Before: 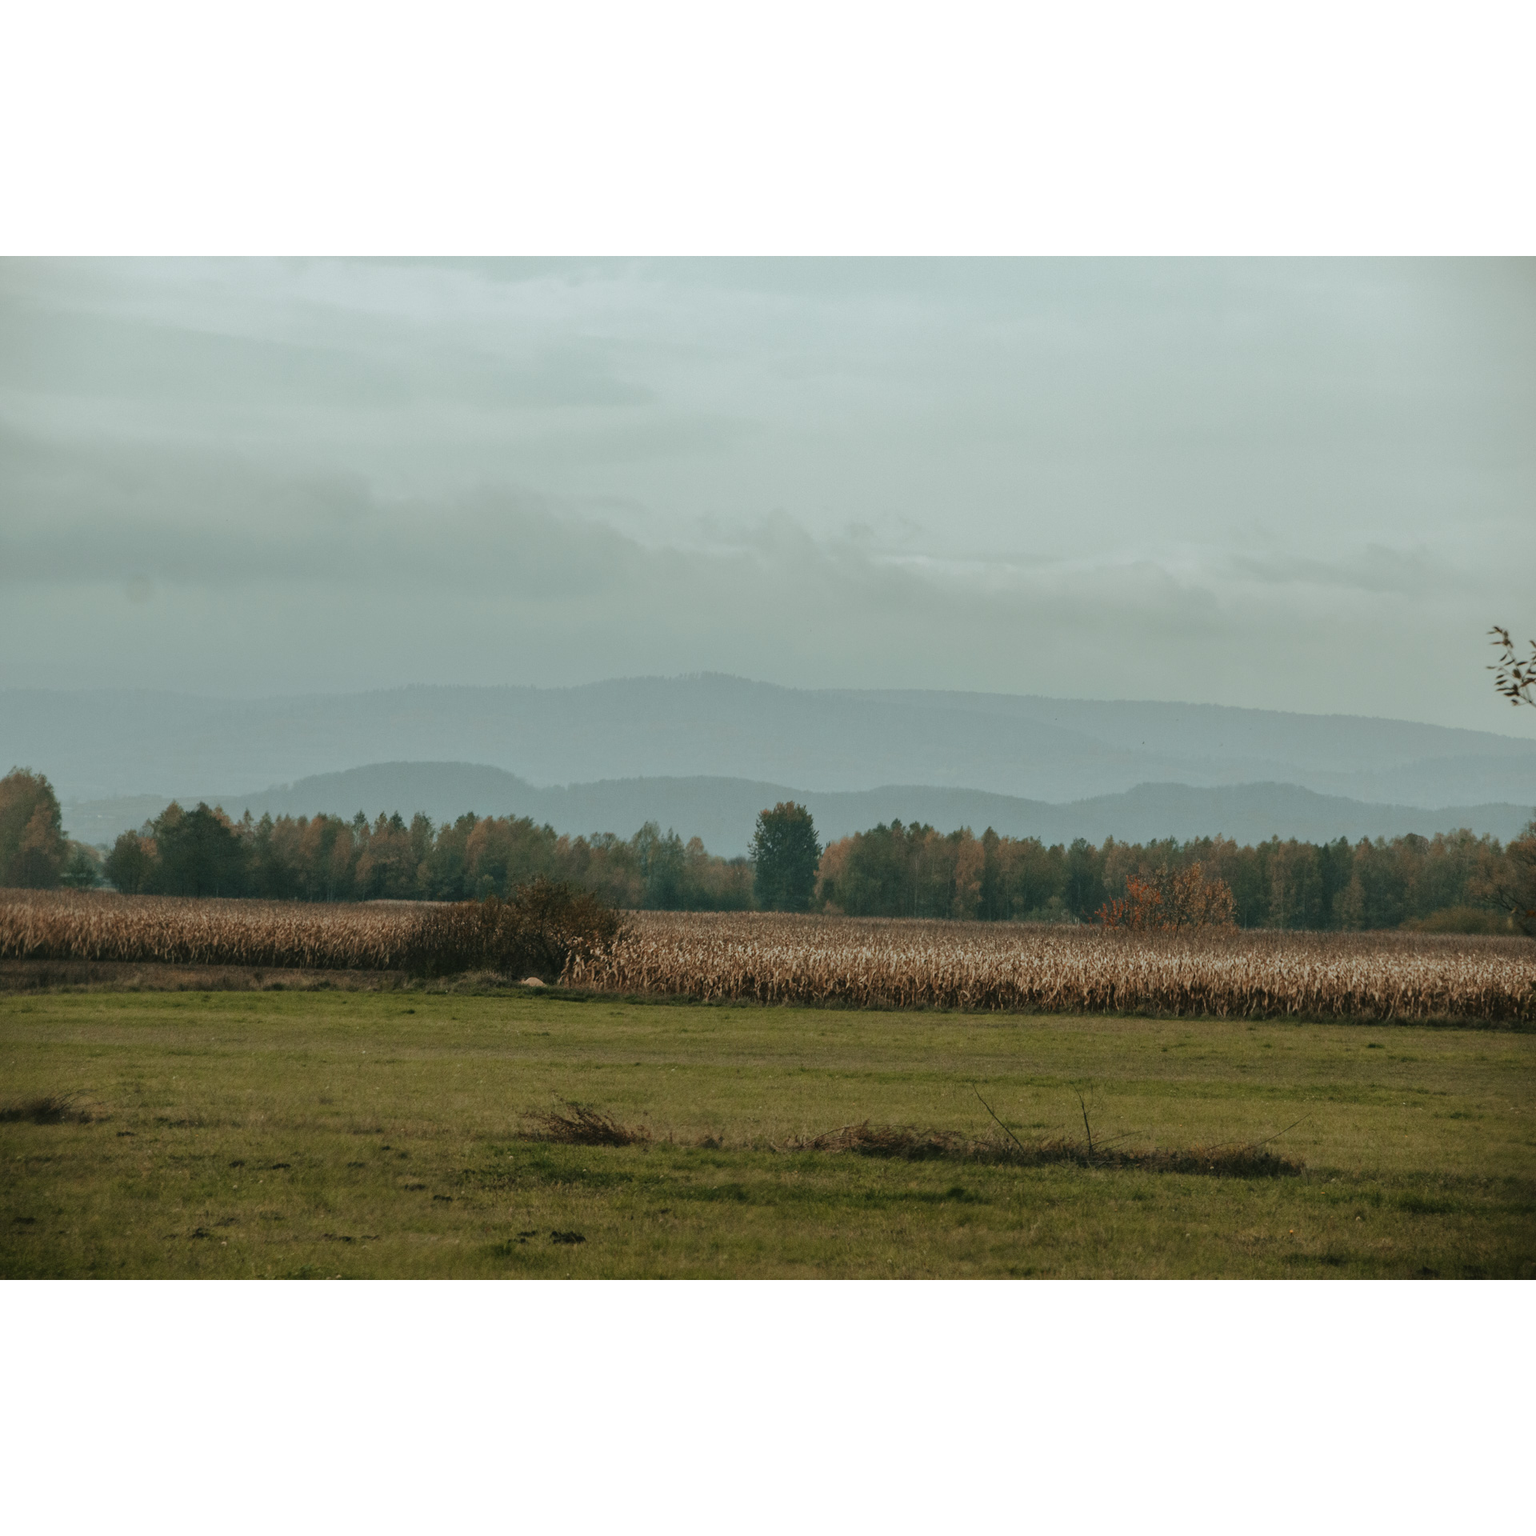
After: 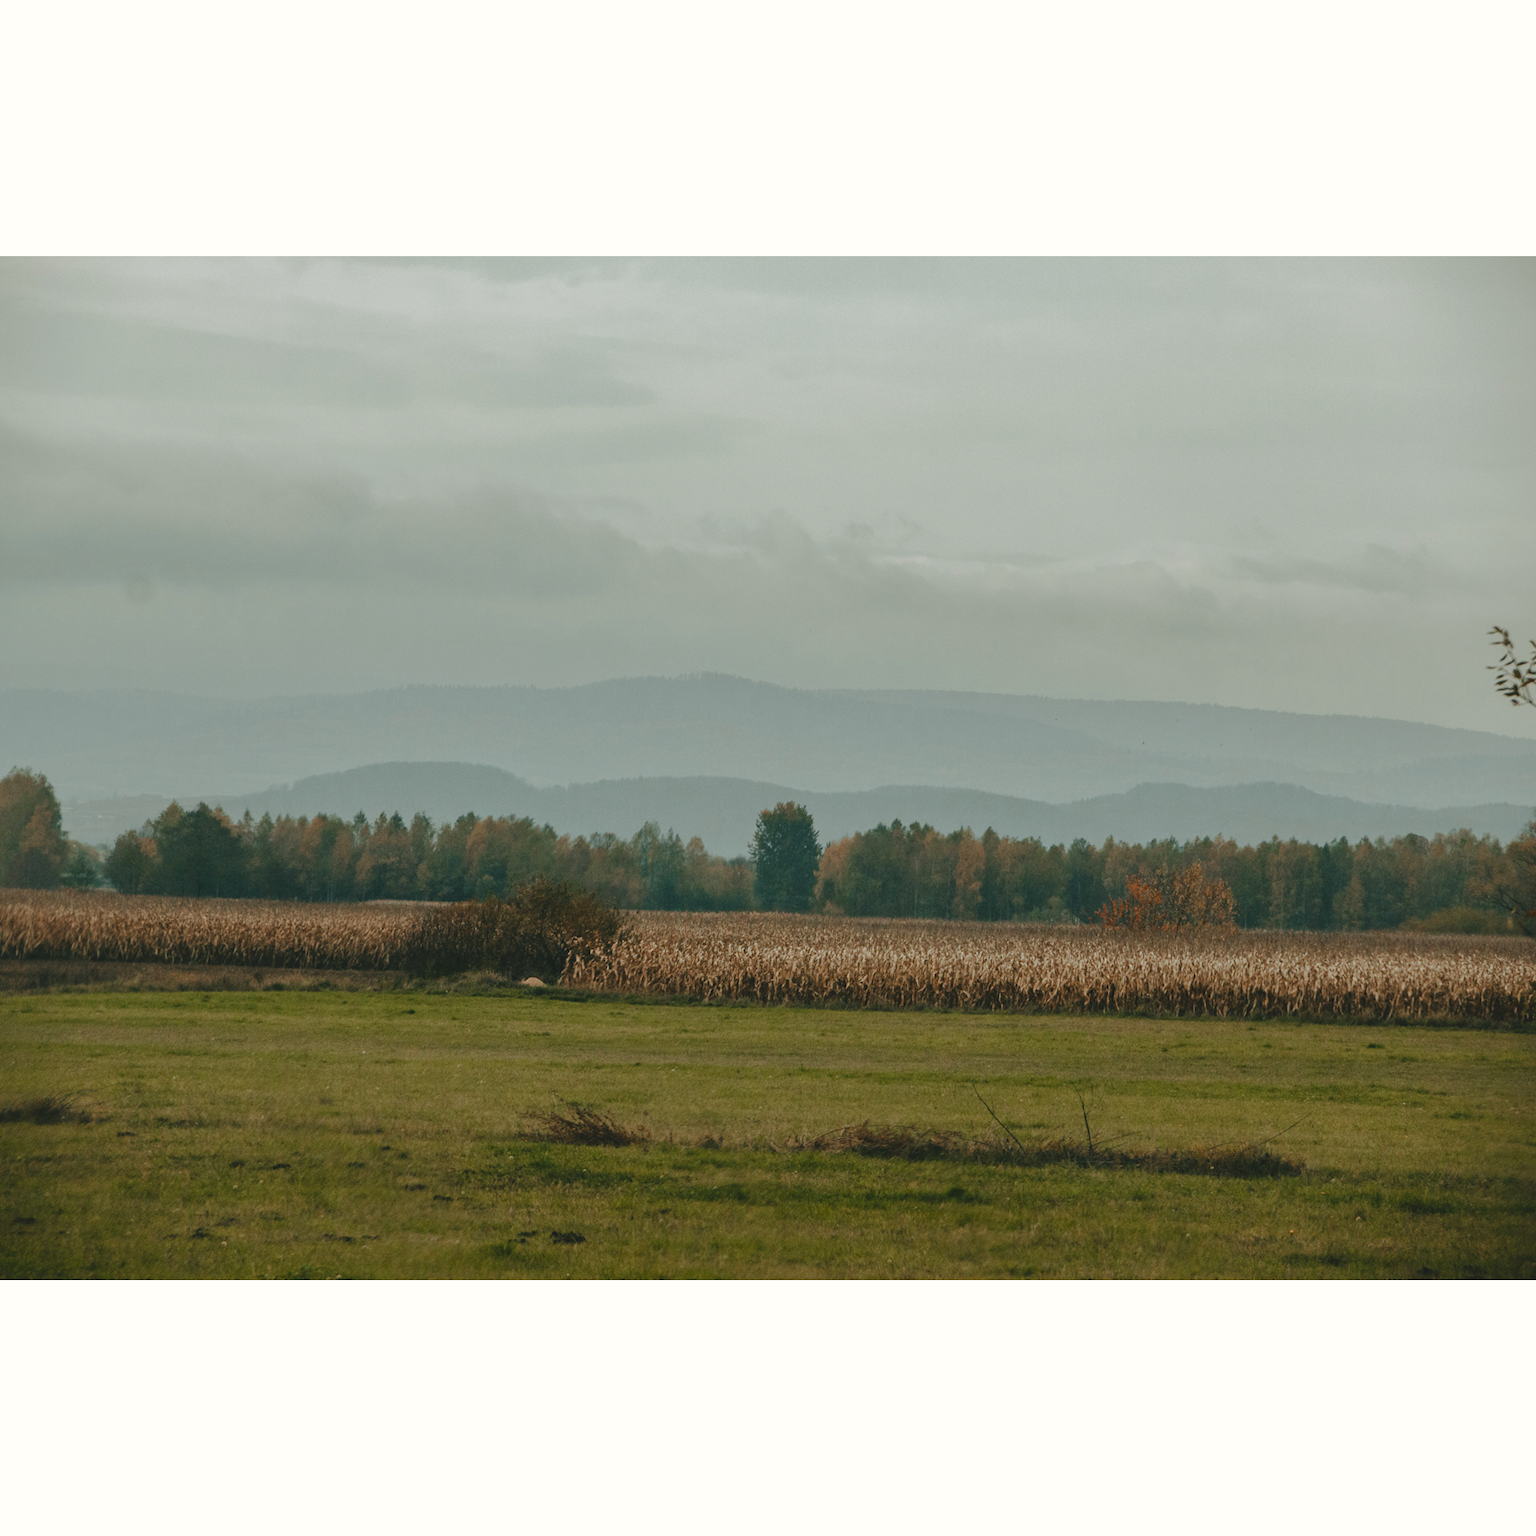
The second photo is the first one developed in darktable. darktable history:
shadows and highlights: shadows 25, white point adjustment -3, highlights -30
exposure: exposure 0.127 EV, compensate highlight preservation false
color balance rgb: shadows lift › chroma 2%, shadows lift › hue 250°, power › hue 326.4°, highlights gain › chroma 2%, highlights gain › hue 64.8°, global offset › luminance 0.5%, global offset › hue 58.8°, perceptual saturation grading › highlights -25%, perceptual saturation grading › shadows 30%, global vibrance 15%
